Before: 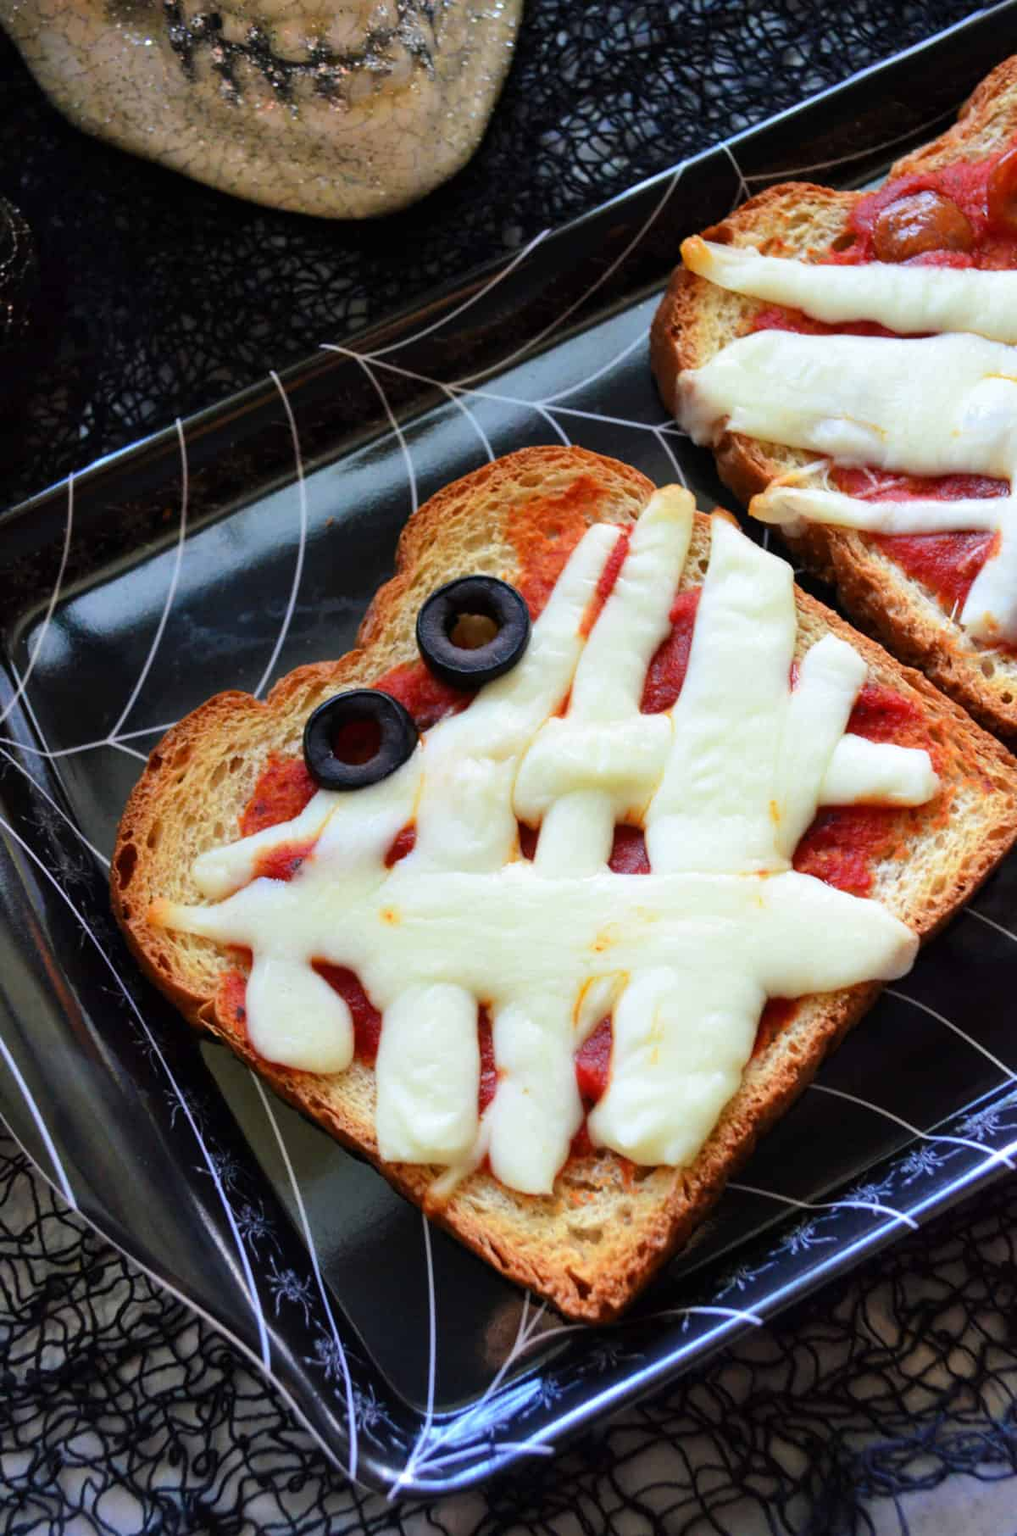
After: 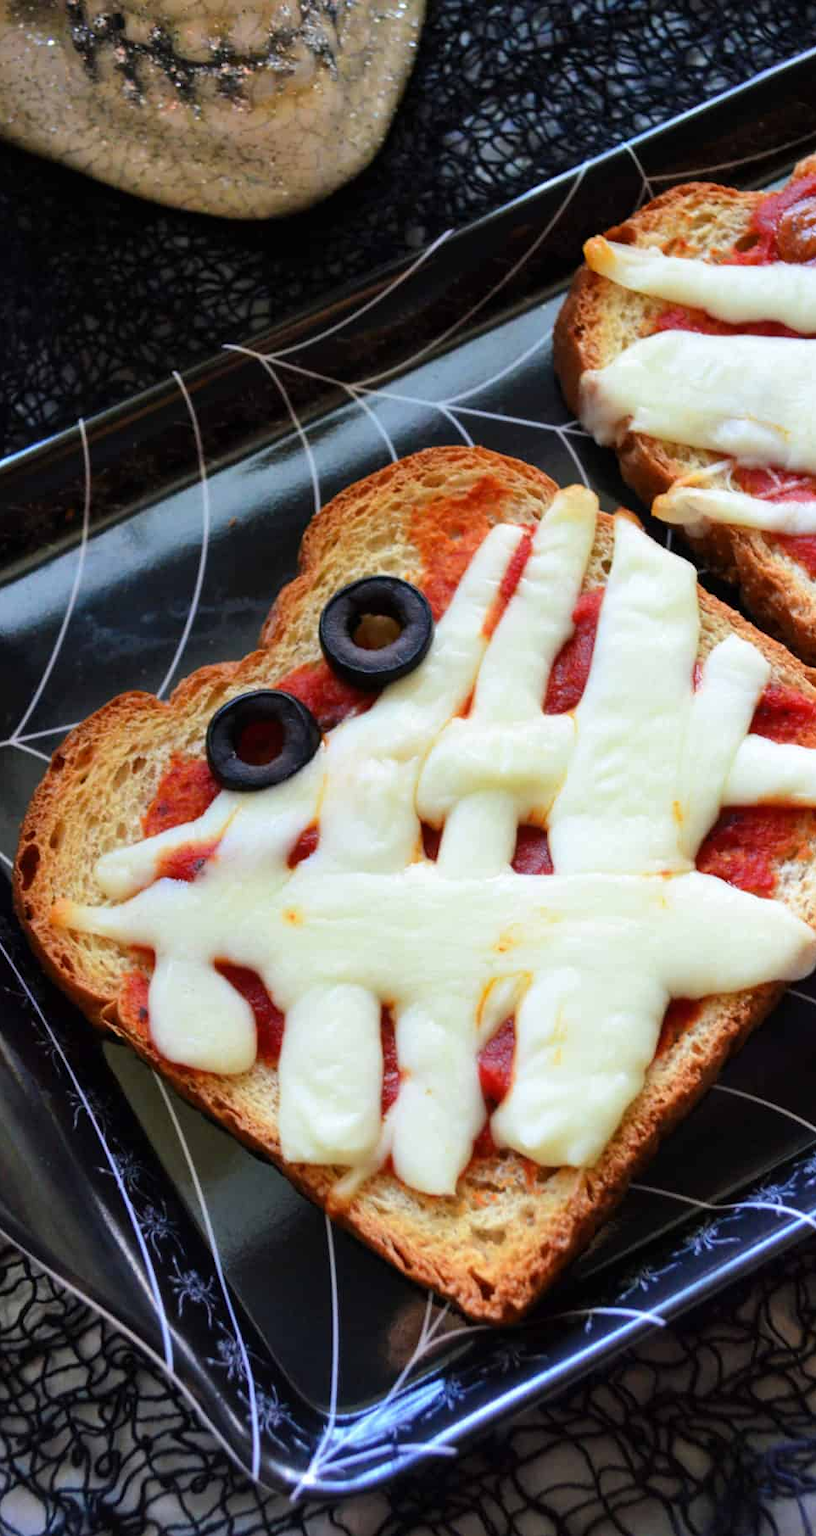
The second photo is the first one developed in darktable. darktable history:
crop and rotate: left 9.6%, right 10.135%
